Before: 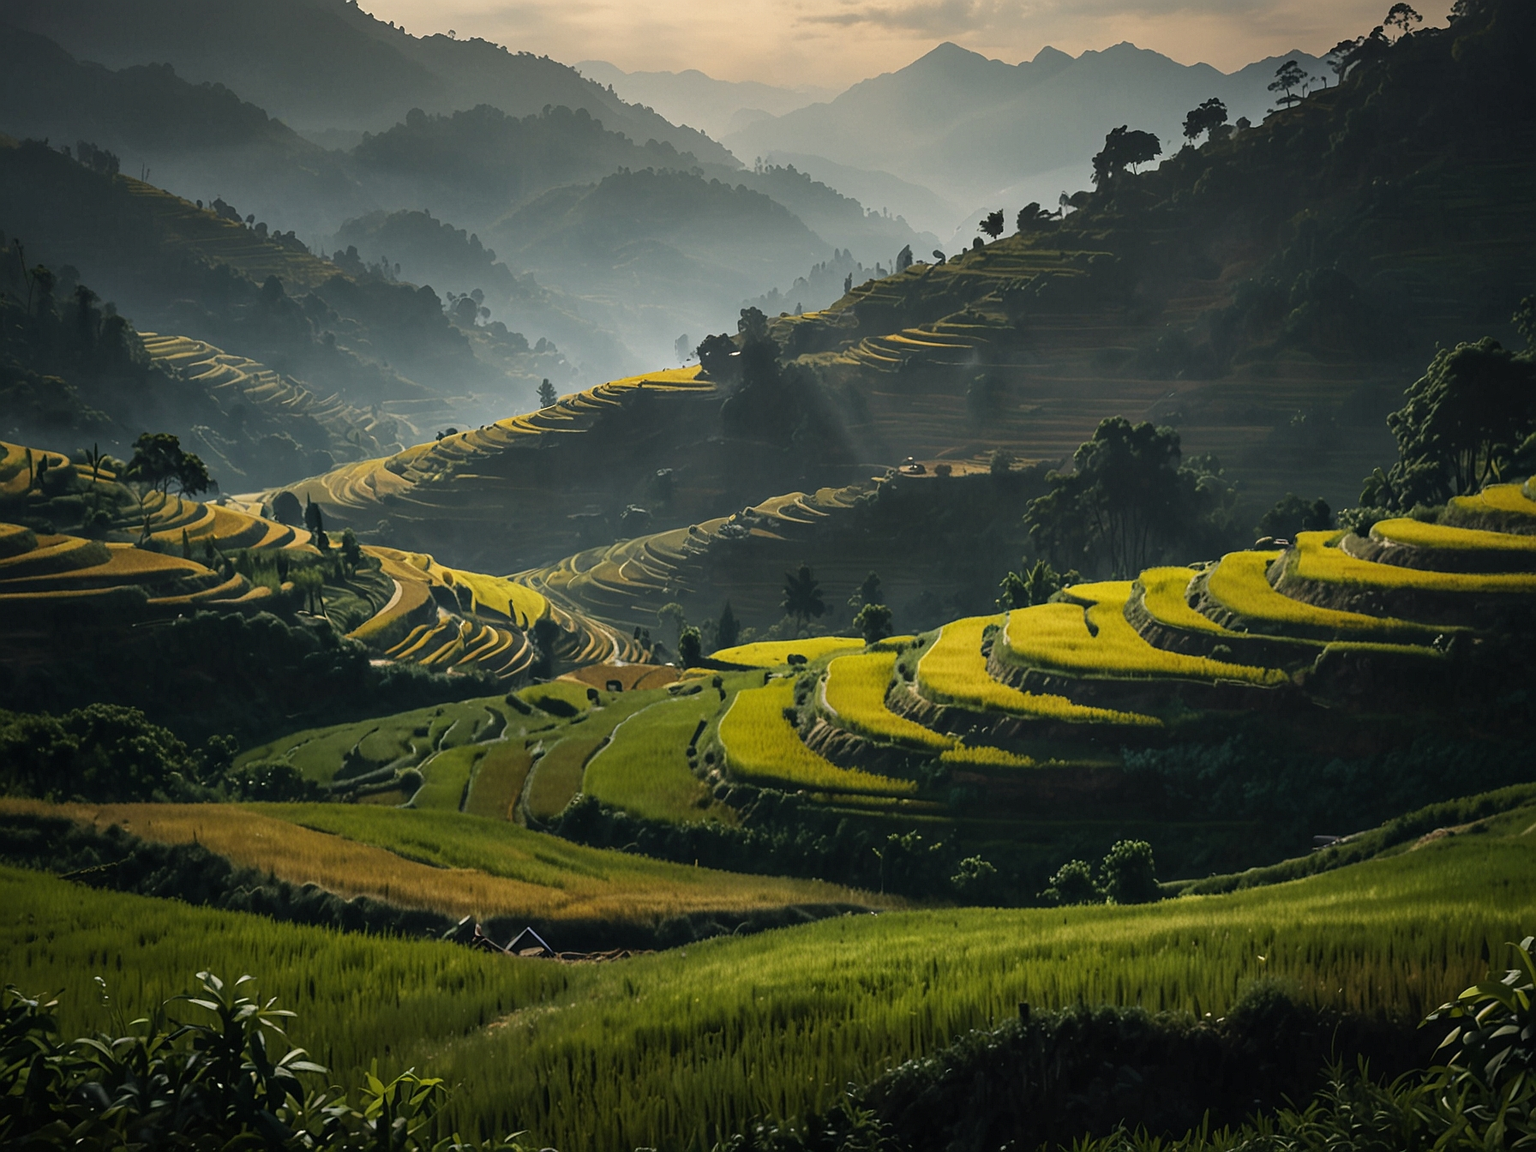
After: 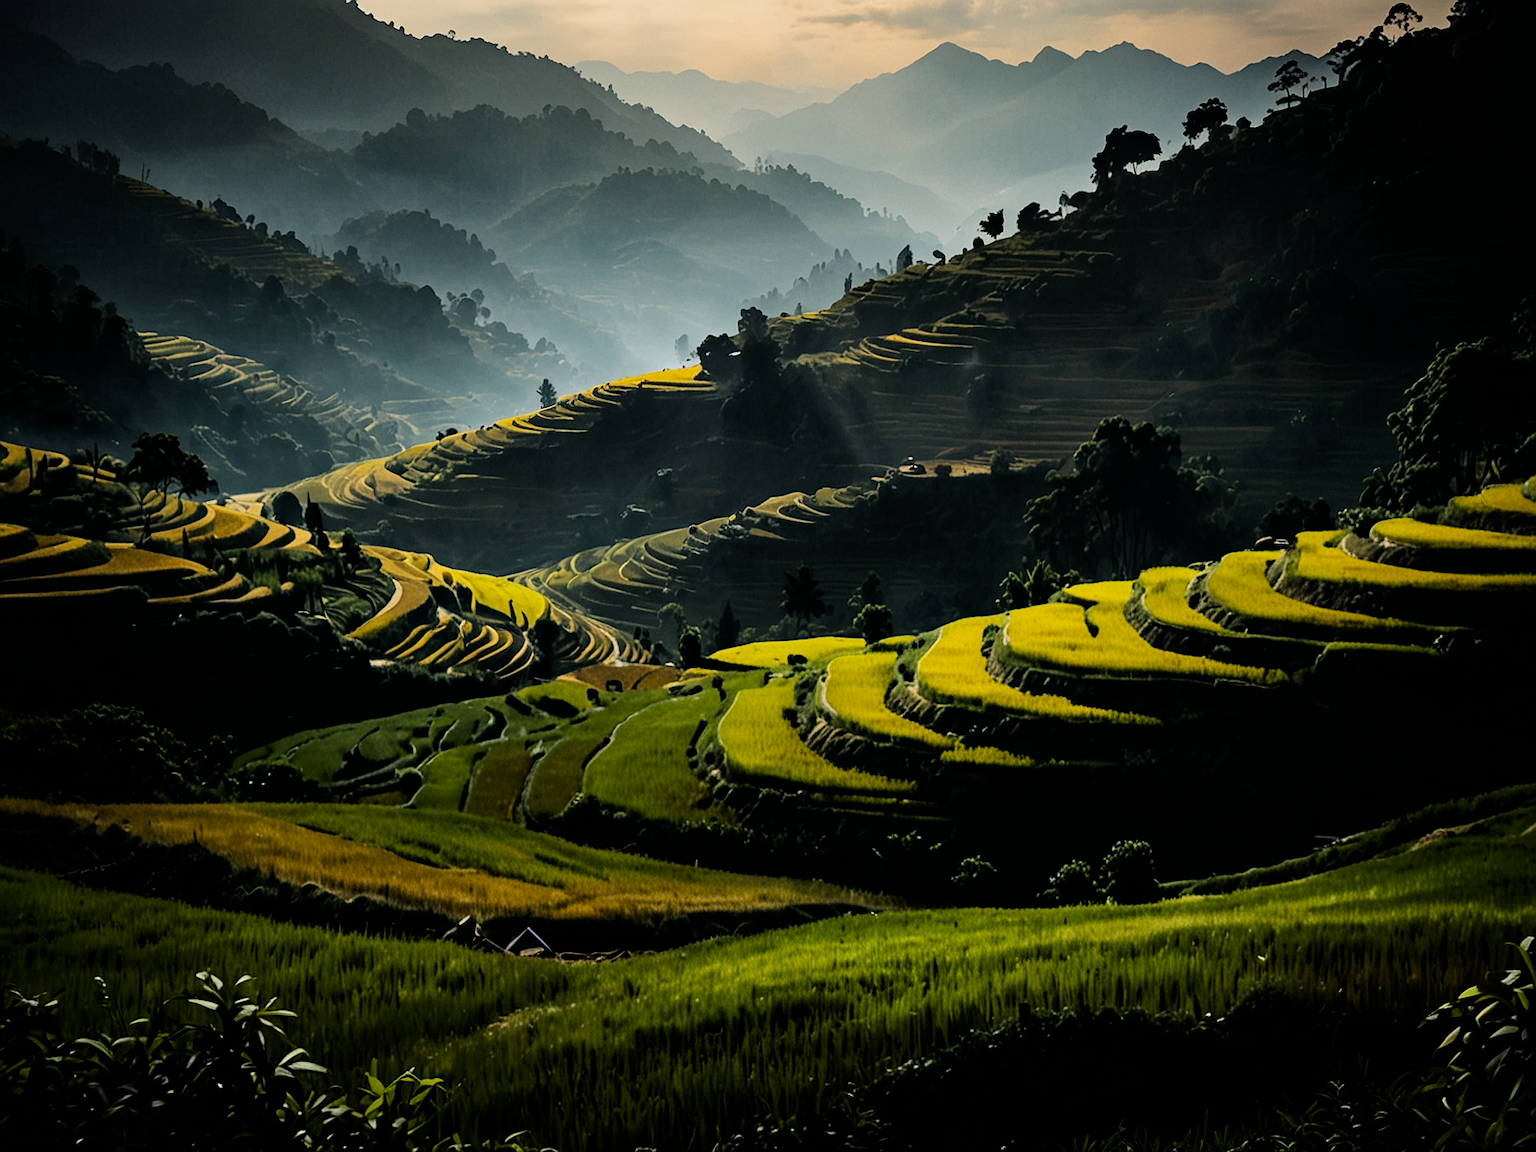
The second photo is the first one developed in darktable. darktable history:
contrast brightness saturation: contrast 0.088, saturation 0.27
haze removal: compatibility mode true, adaptive false
filmic rgb: black relative exposure -5.03 EV, white relative exposure 3.52 EV, hardness 3.18, contrast 1.409, highlights saturation mix -49.66%
